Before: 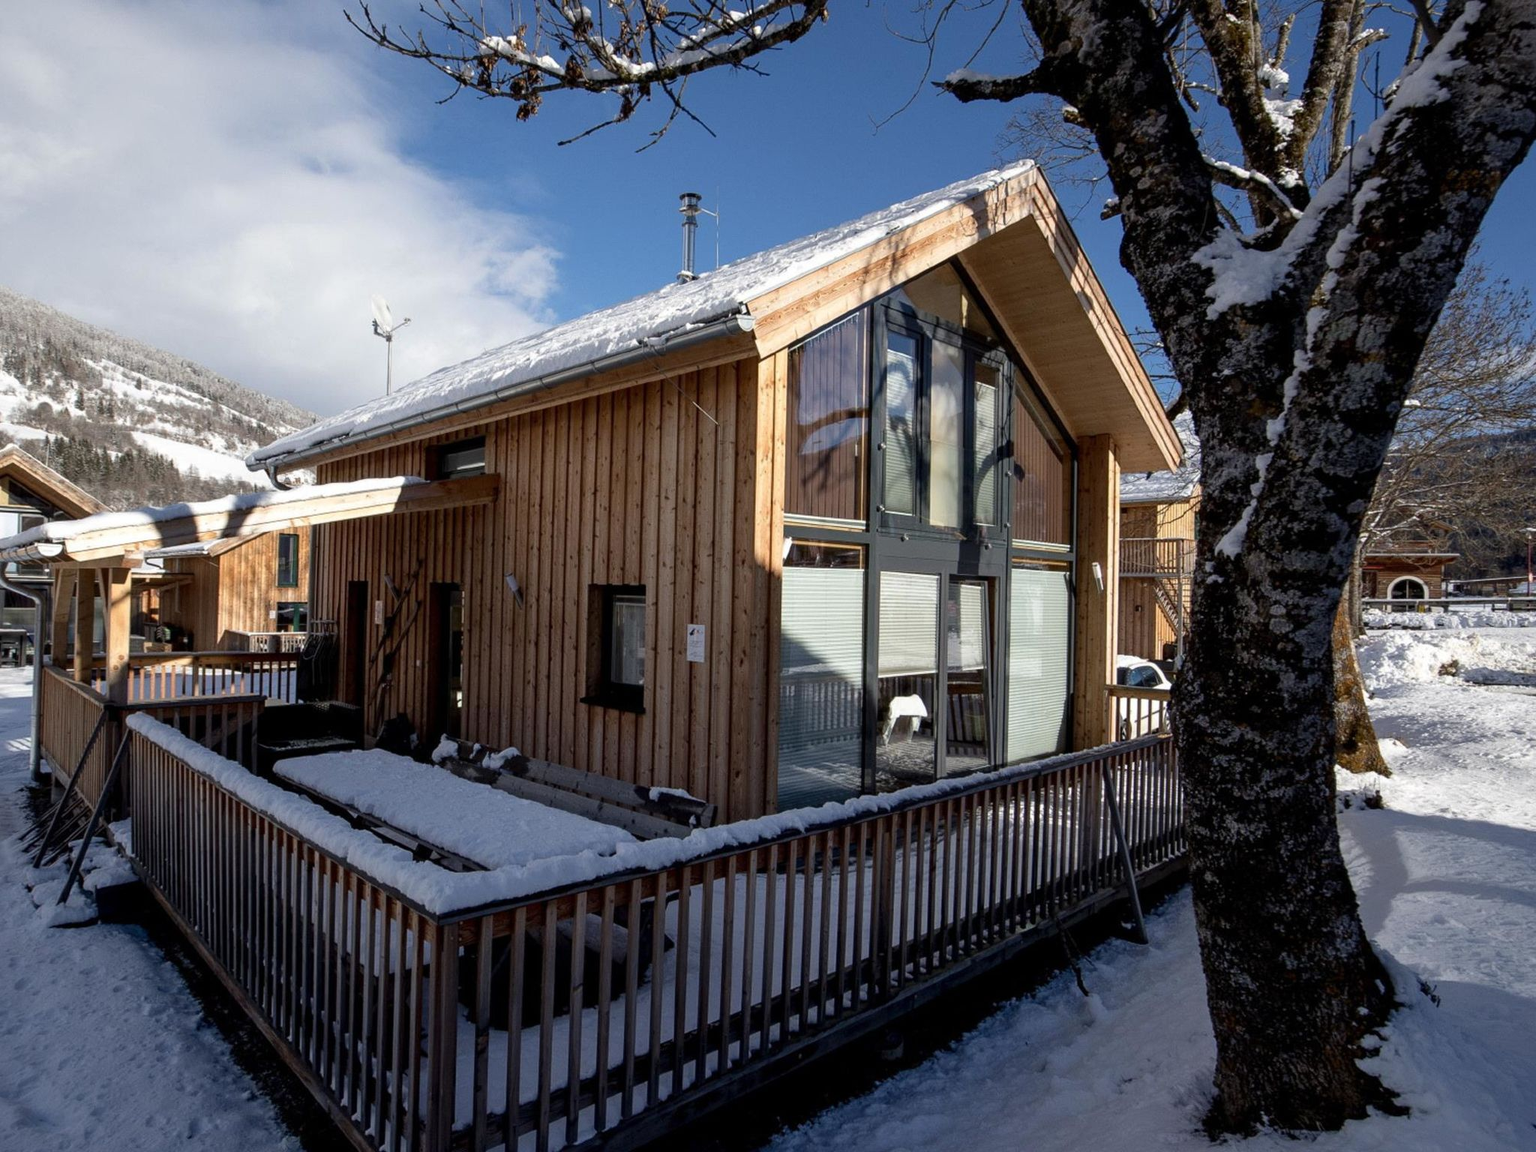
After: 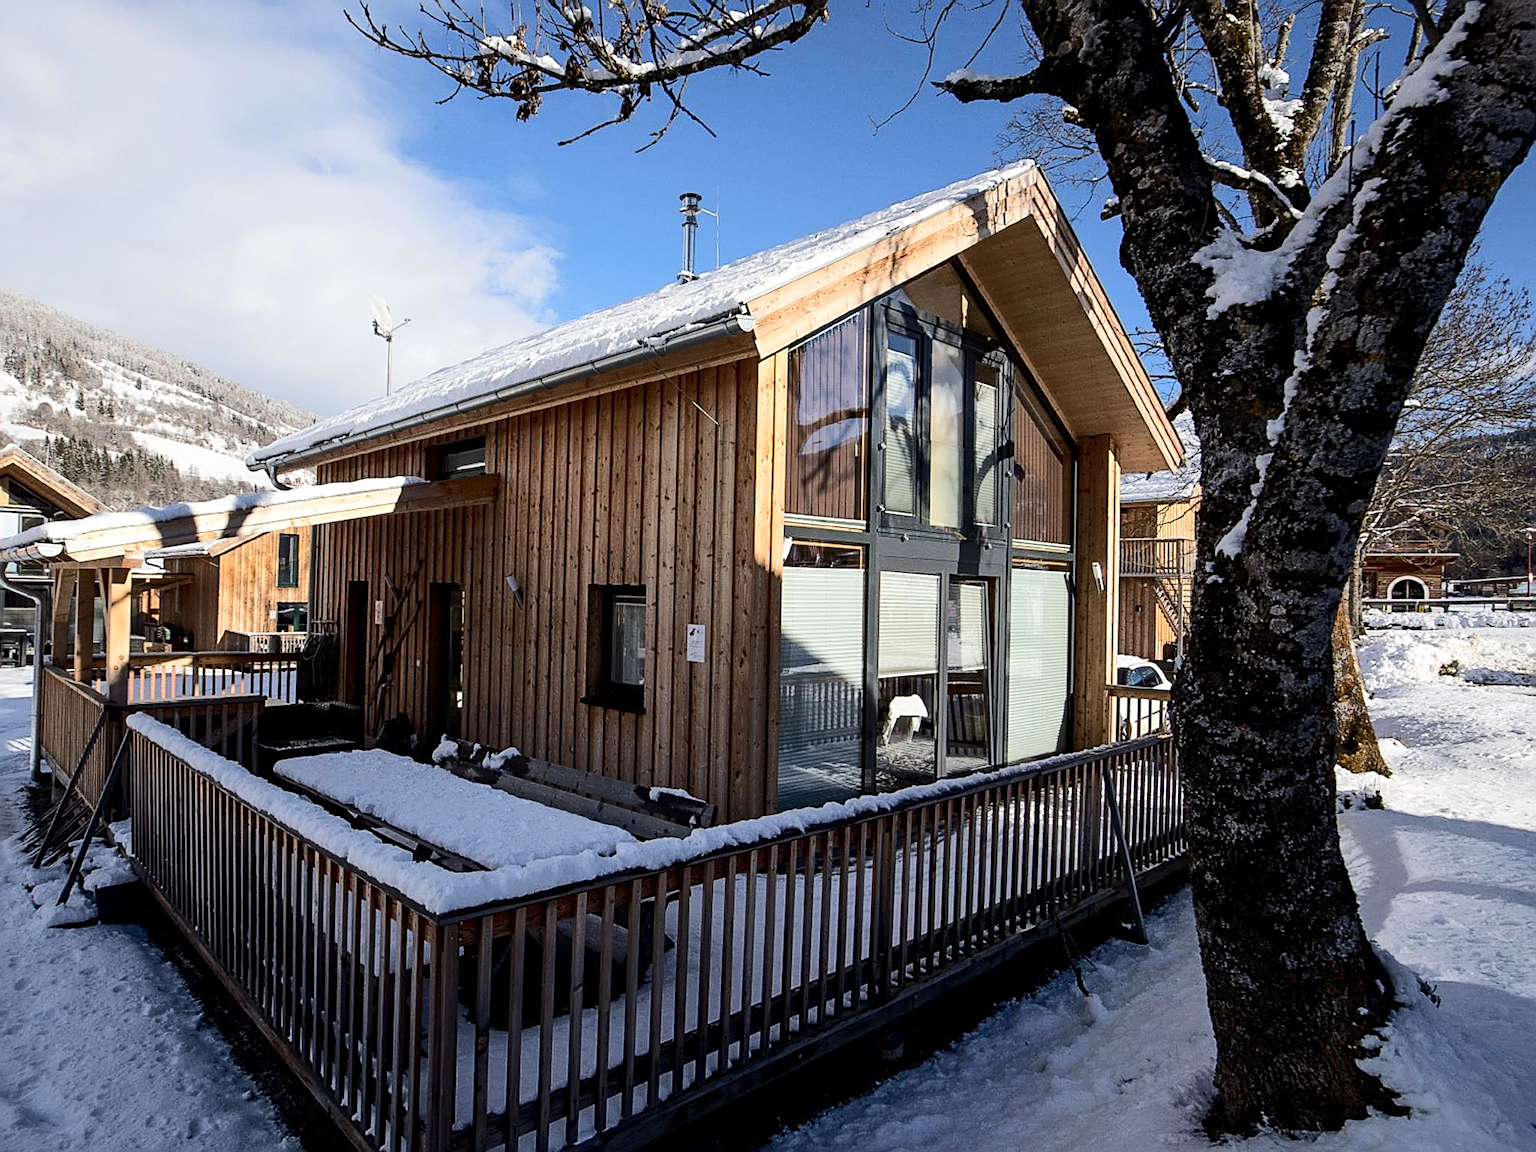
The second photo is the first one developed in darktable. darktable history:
sharpen: amount 0.75
rgb curve: curves: ch0 [(0, 0) (0.284, 0.292) (0.505, 0.644) (1, 1)]; ch1 [(0, 0) (0.284, 0.292) (0.505, 0.644) (1, 1)]; ch2 [(0, 0) (0.284, 0.292) (0.505, 0.644) (1, 1)], compensate middle gray true
